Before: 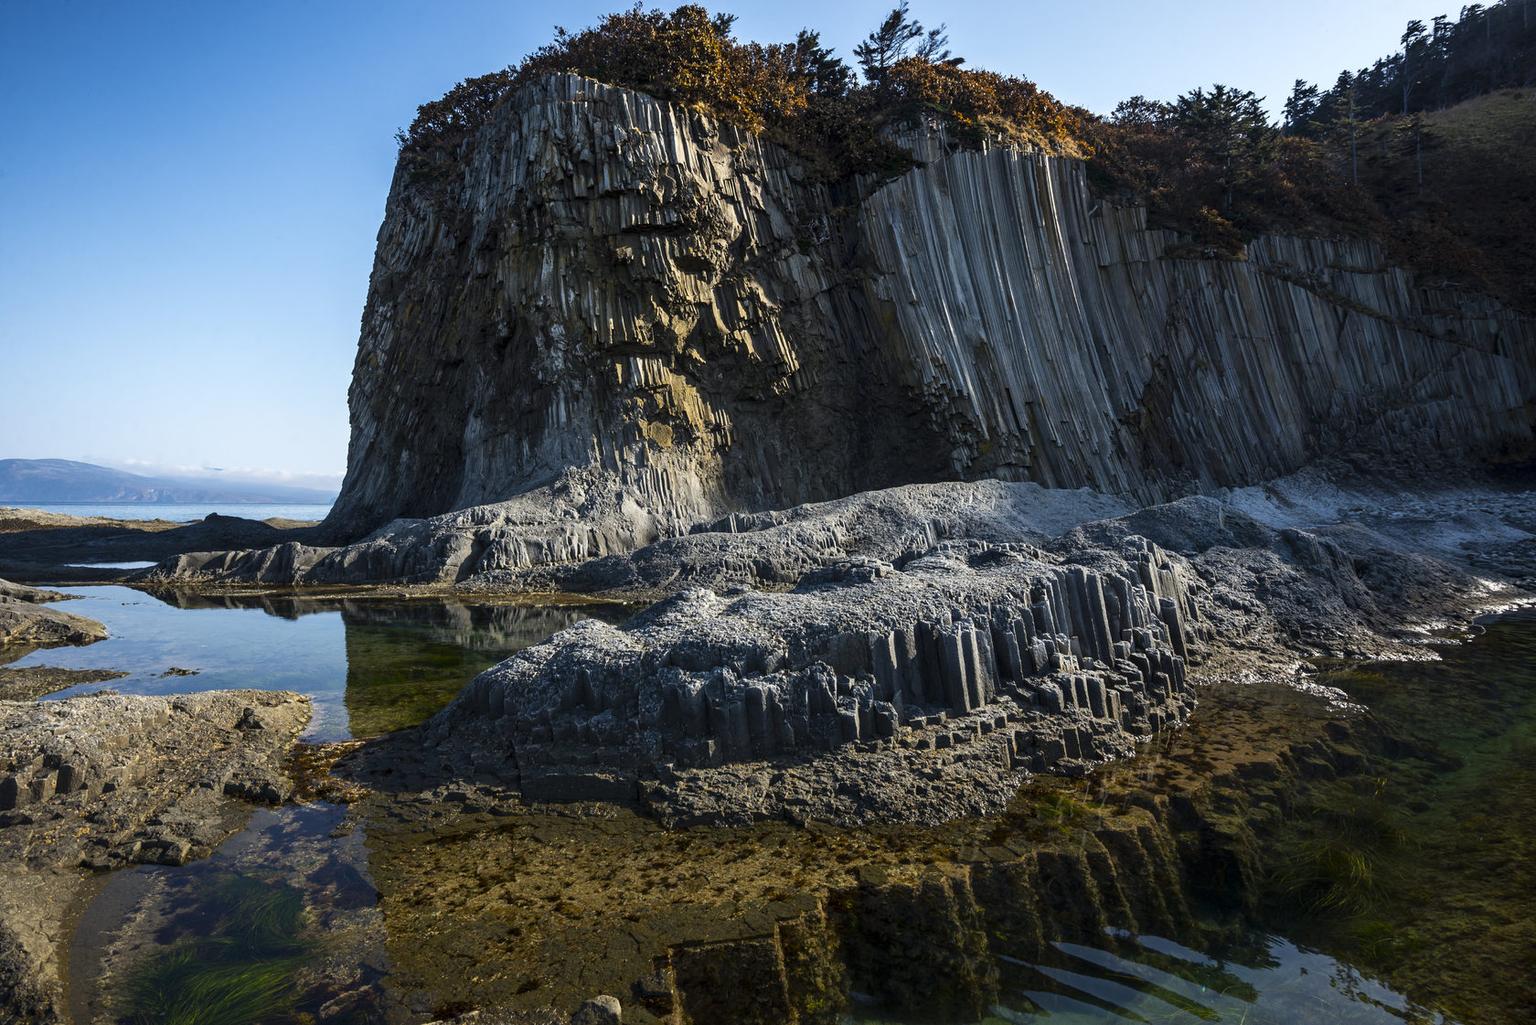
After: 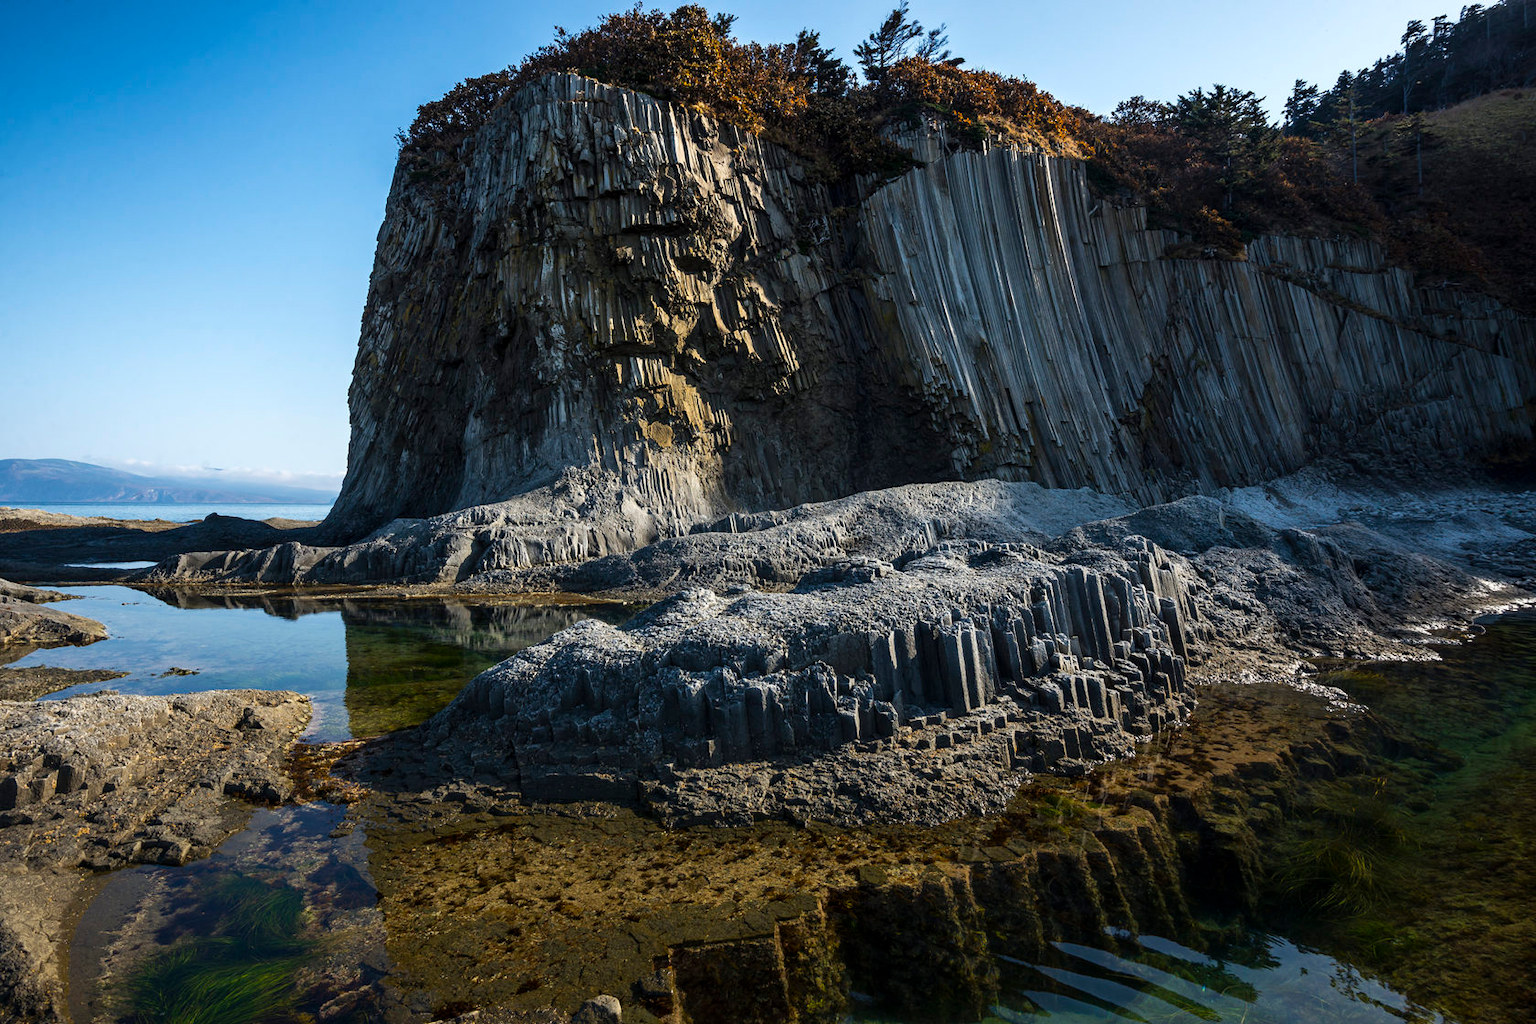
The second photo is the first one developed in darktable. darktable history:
exposure: exposure 0.02 EV, compensate highlight preservation false
